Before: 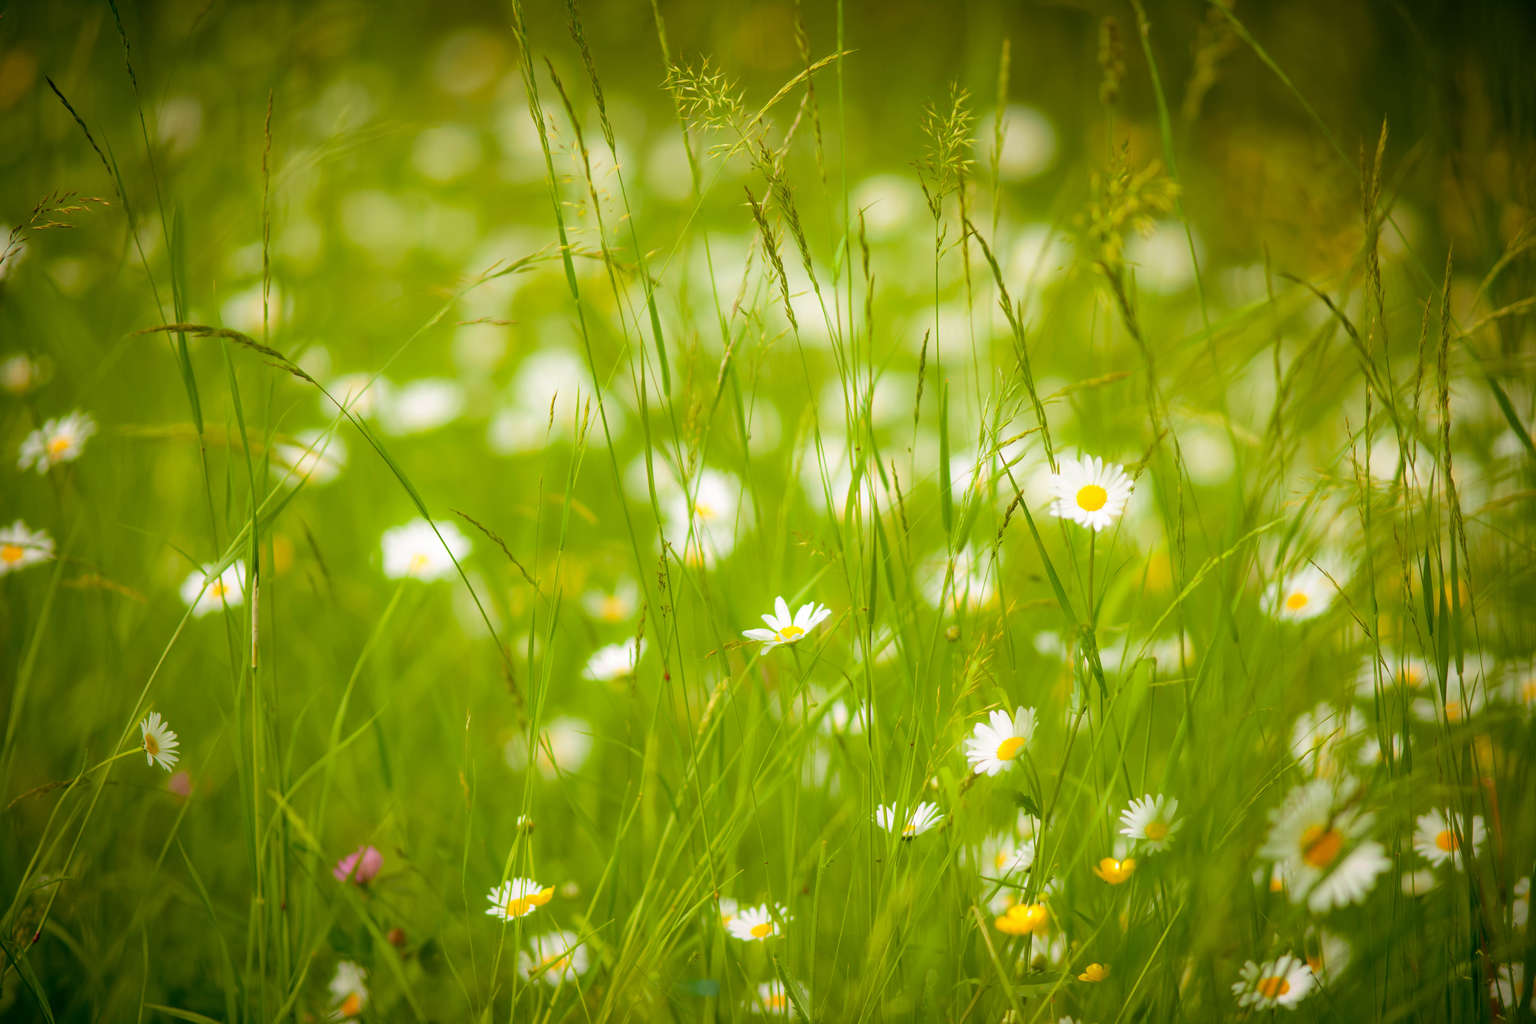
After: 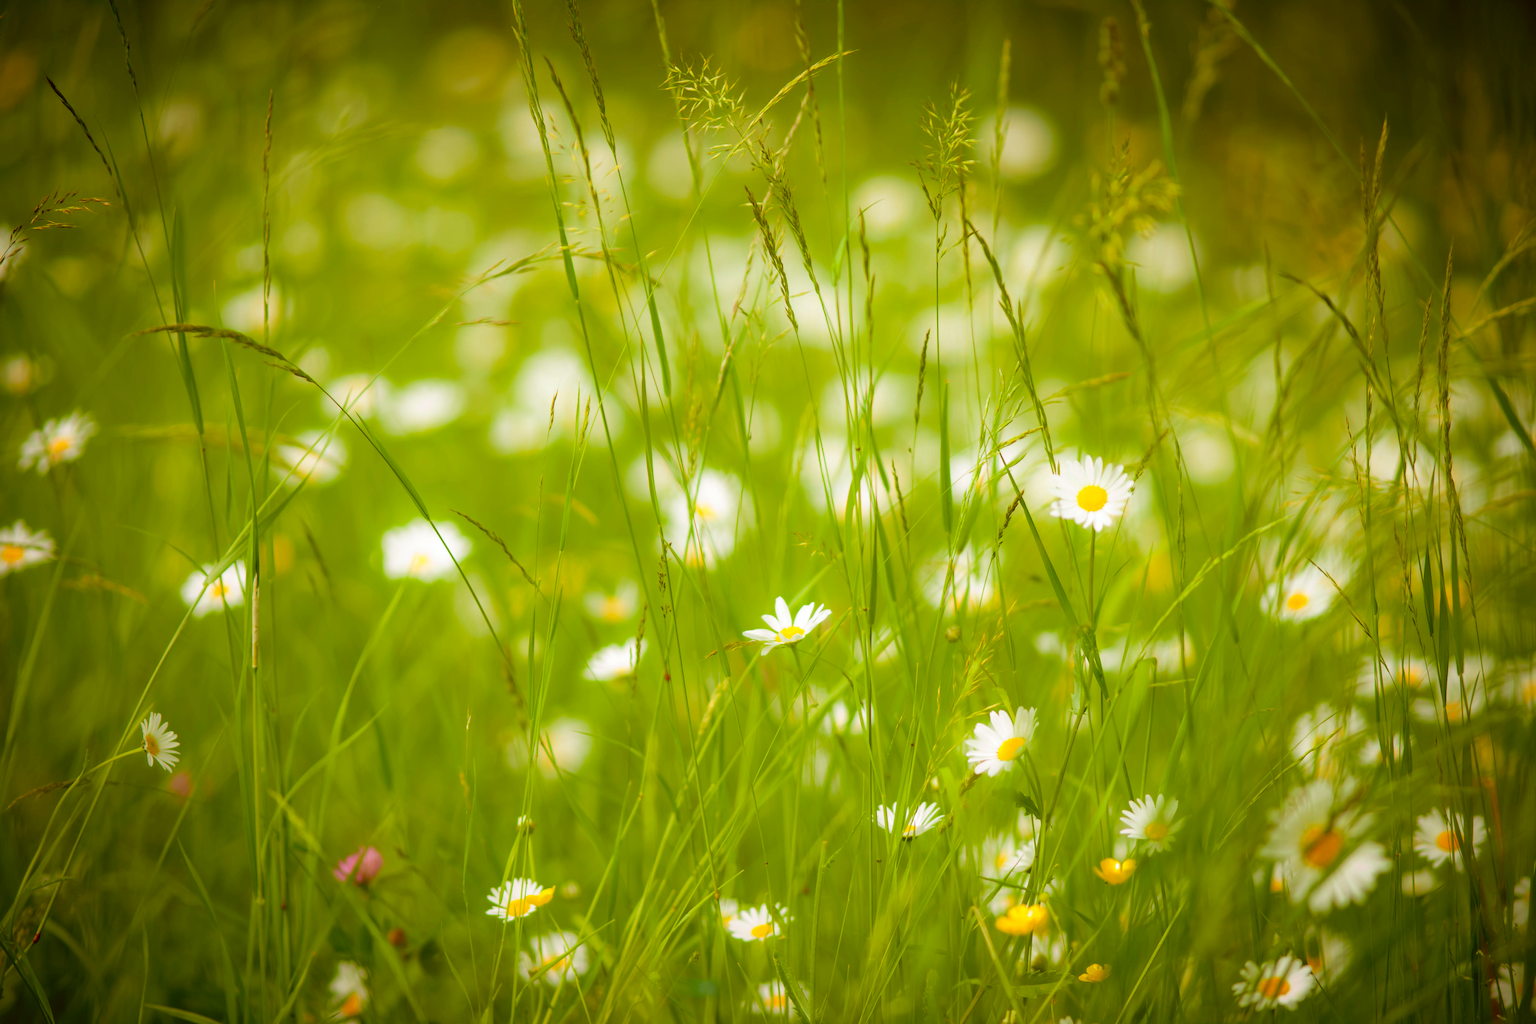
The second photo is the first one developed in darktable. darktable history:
color correction: highlights a* -0.413, highlights b* 0.169, shadows a* 4.96, shadows b* 20.52
